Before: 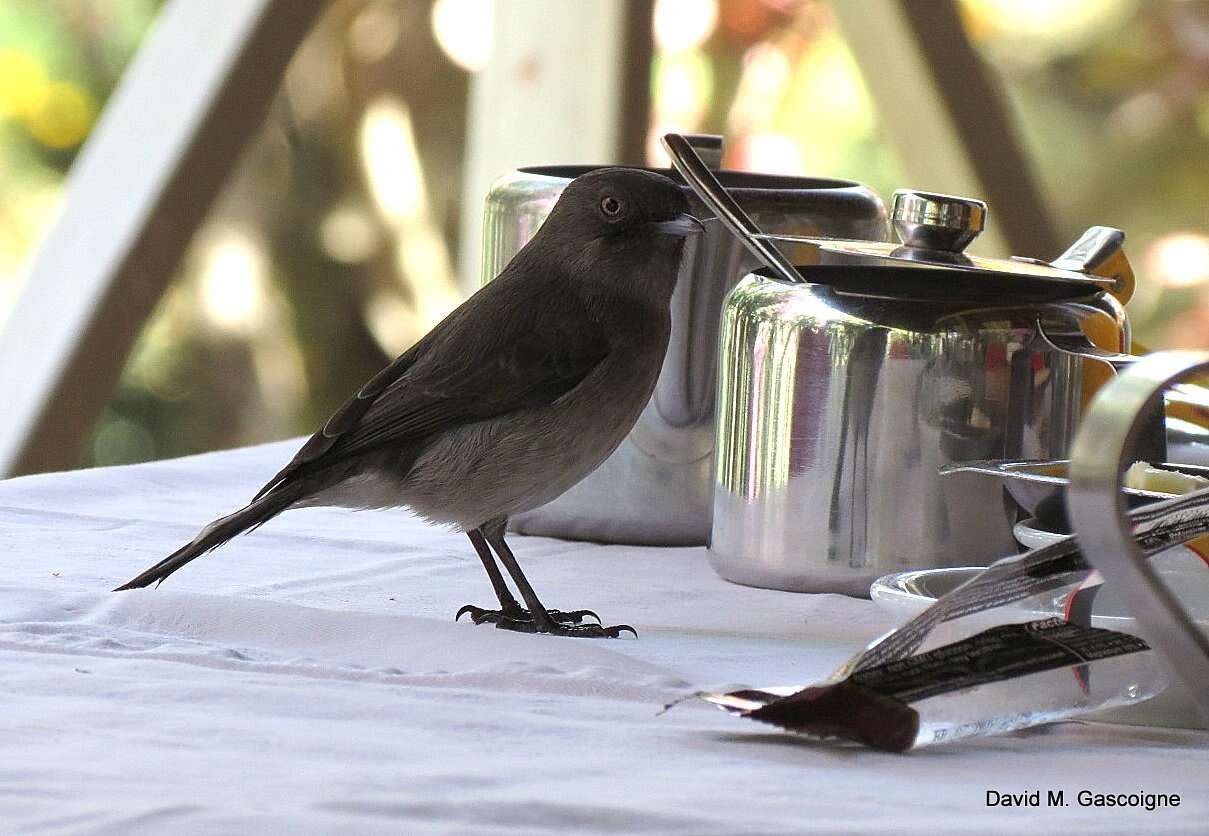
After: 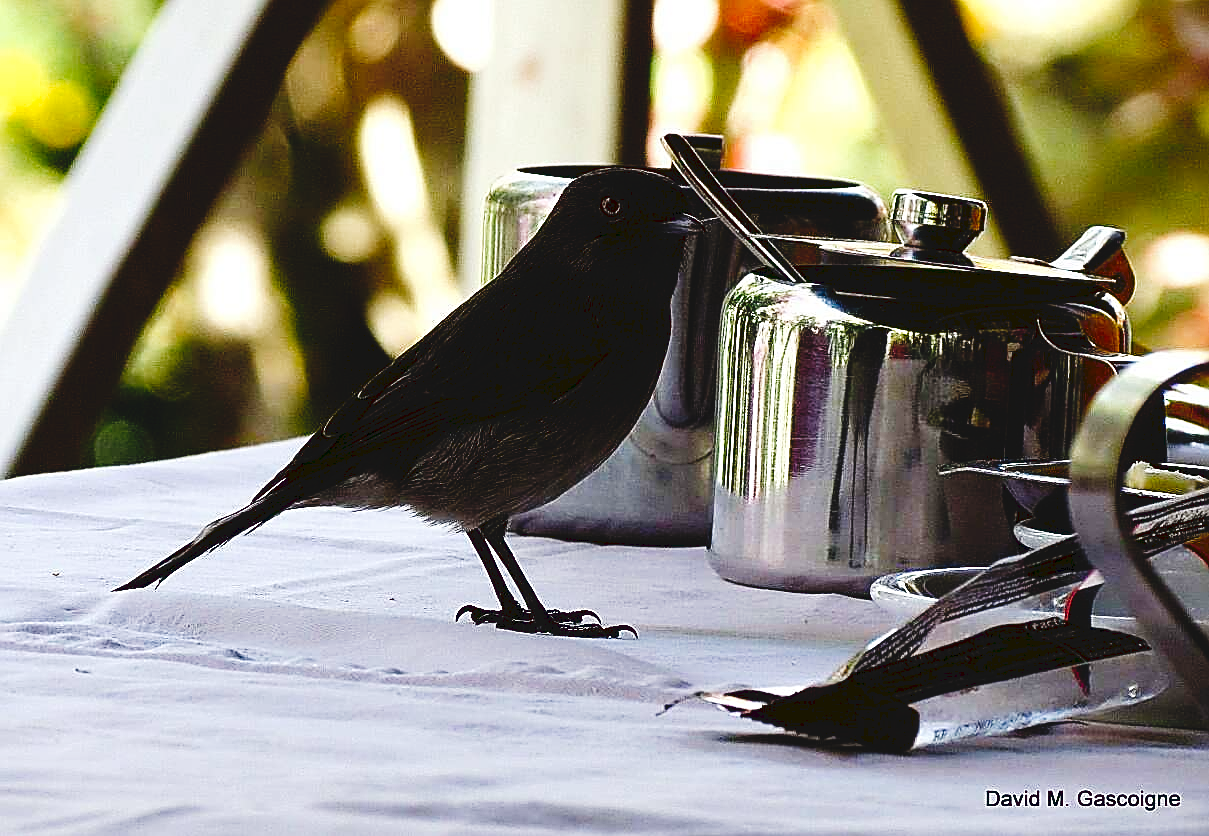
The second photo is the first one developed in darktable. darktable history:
tone curve: curves: ch0 [(0, 0) (0.003, 0.068) (0.011, 0.068) (0.025, 0.068) (0.044, 0.068) (0.069, 0.072) (0.1, 0.072) (0.136, 0.077) (0.177, 0.095) (0.224, 0.126) (0.277, 0.2) (0.335, 0.3) (0.399, 0.407) (0.468, 0.52) (0.543, 0.624) (0.623, 0.721) (0.709, 0.811) (0.801, 0.88) (0.898, 0.942) (1, 1)], preserve colors none
contrast brightness saturation: brightness -0.25, saturation 0.2
sharpen: amount 0.901
